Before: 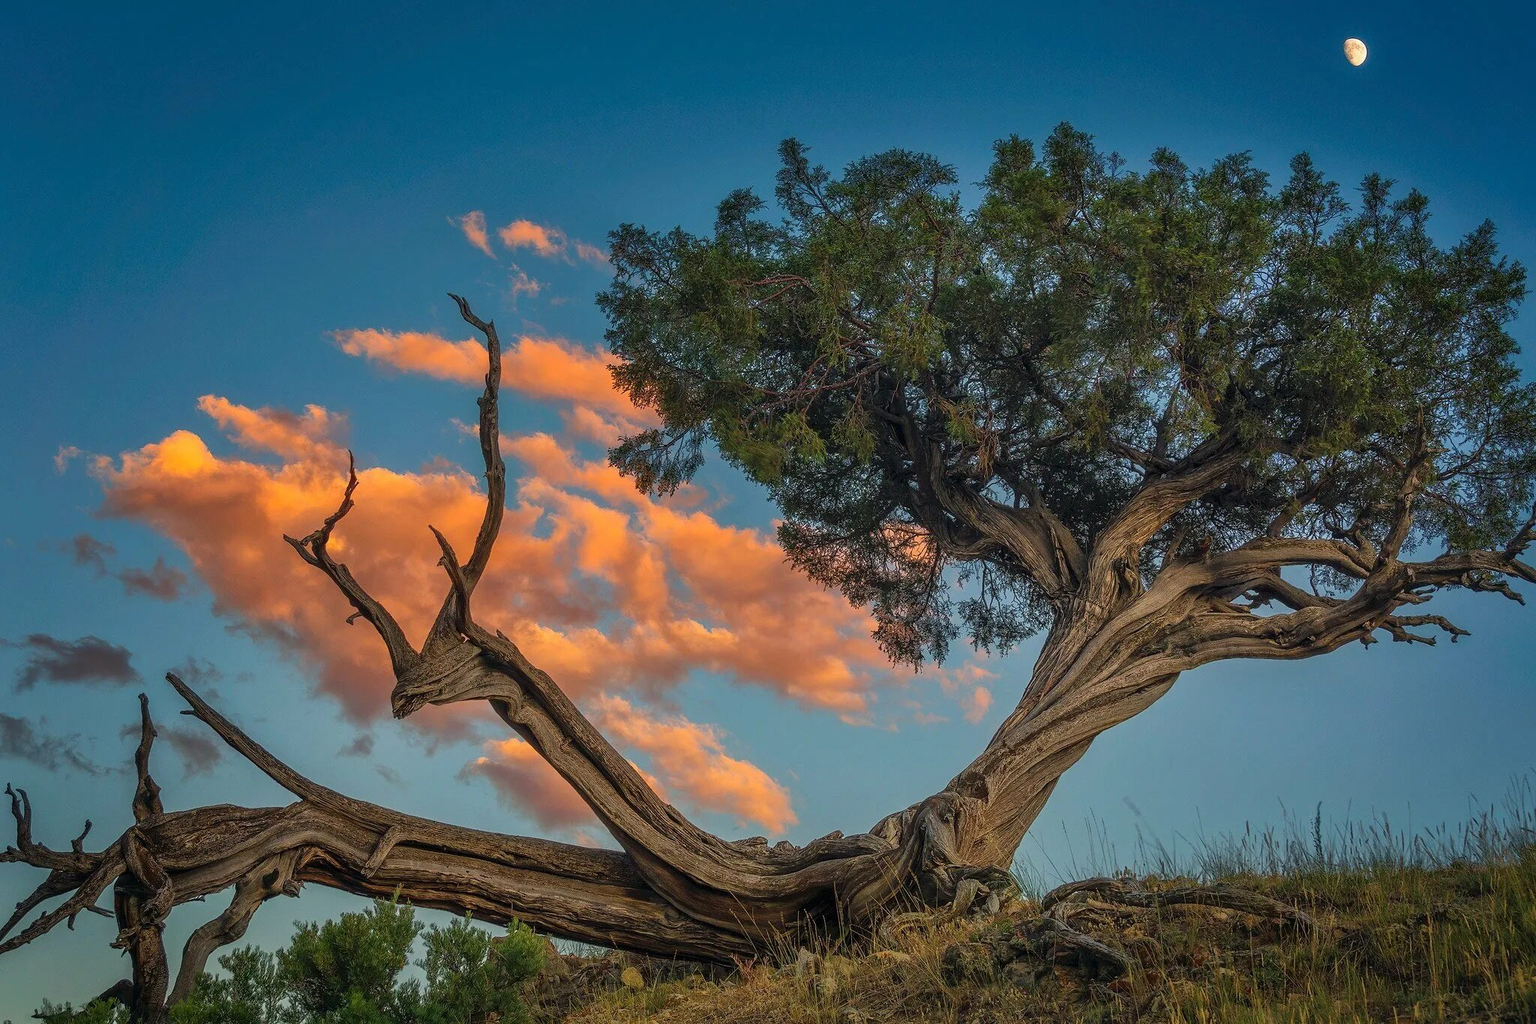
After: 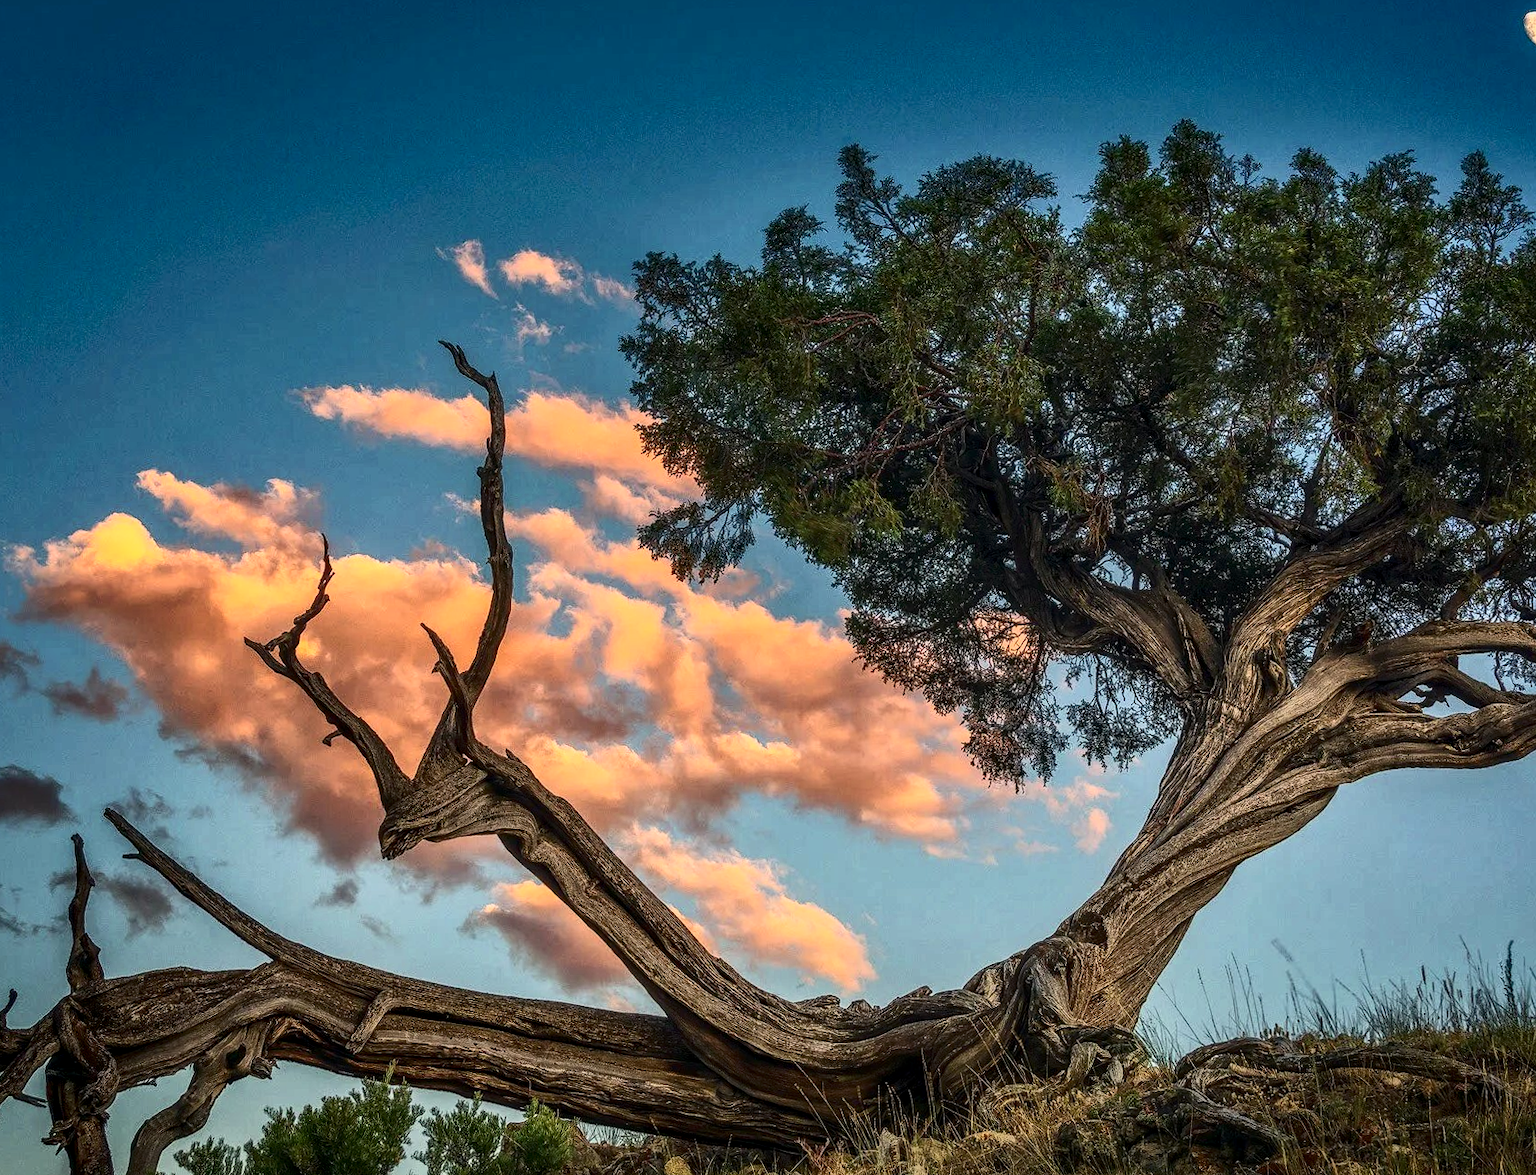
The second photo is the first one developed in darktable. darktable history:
crop and rotate: angle 1°, left 4.281%, top 0.642%, right 11.383%, bottom 2.486%
local contrast: on, module defaults
contrast brightness saturation: contrast 0.39, brightness 0.1
